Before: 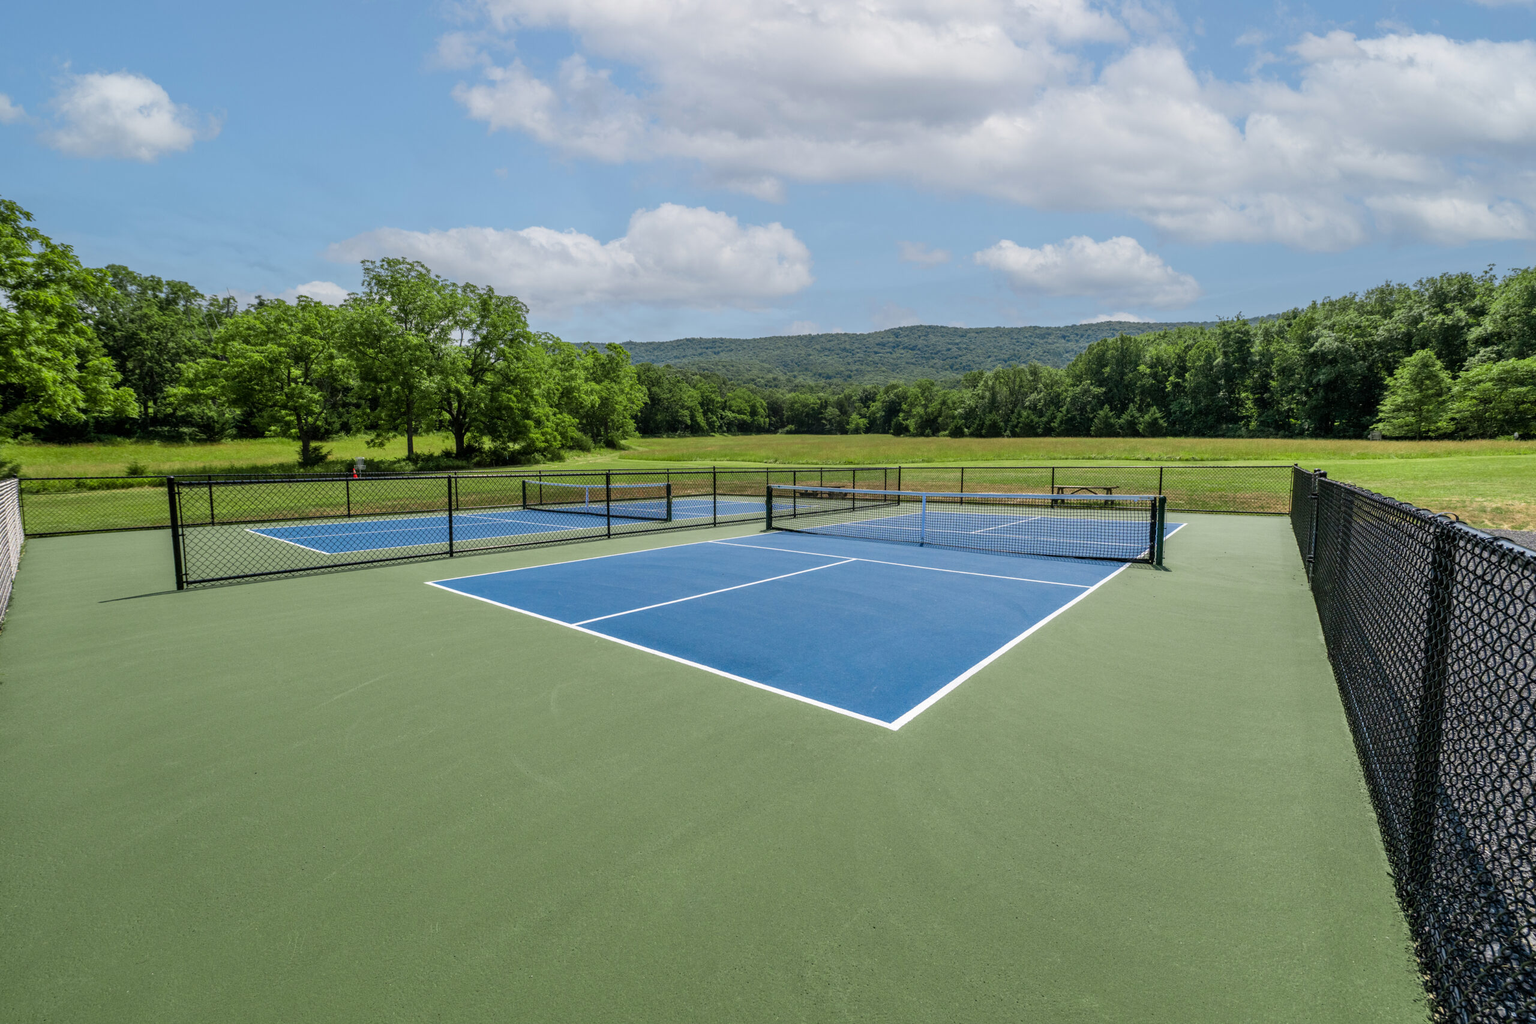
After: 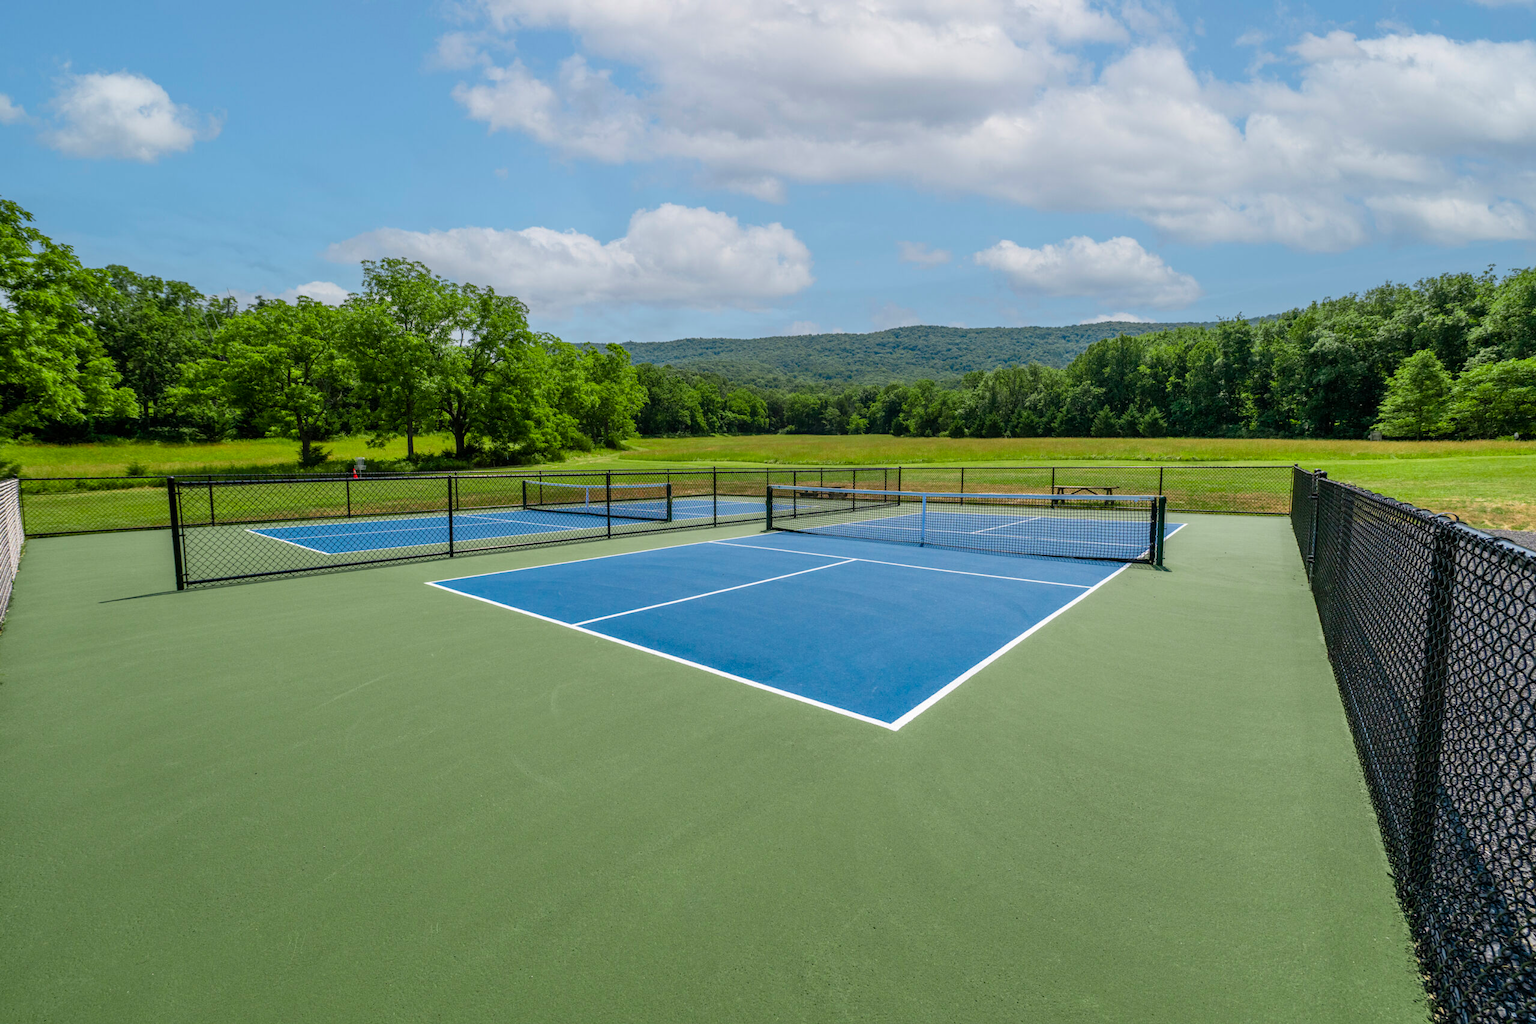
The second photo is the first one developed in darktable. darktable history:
color balance rgb: linear chroma grading › shadows -1.923%, linear chroma grading › highlights -14.909%, linear chroma grading › global chroma -9.886%, linear chroma grading › mid-tones -9.652%, perceptual saturation grading › global saturation 29.685%, global vibrance 20%
